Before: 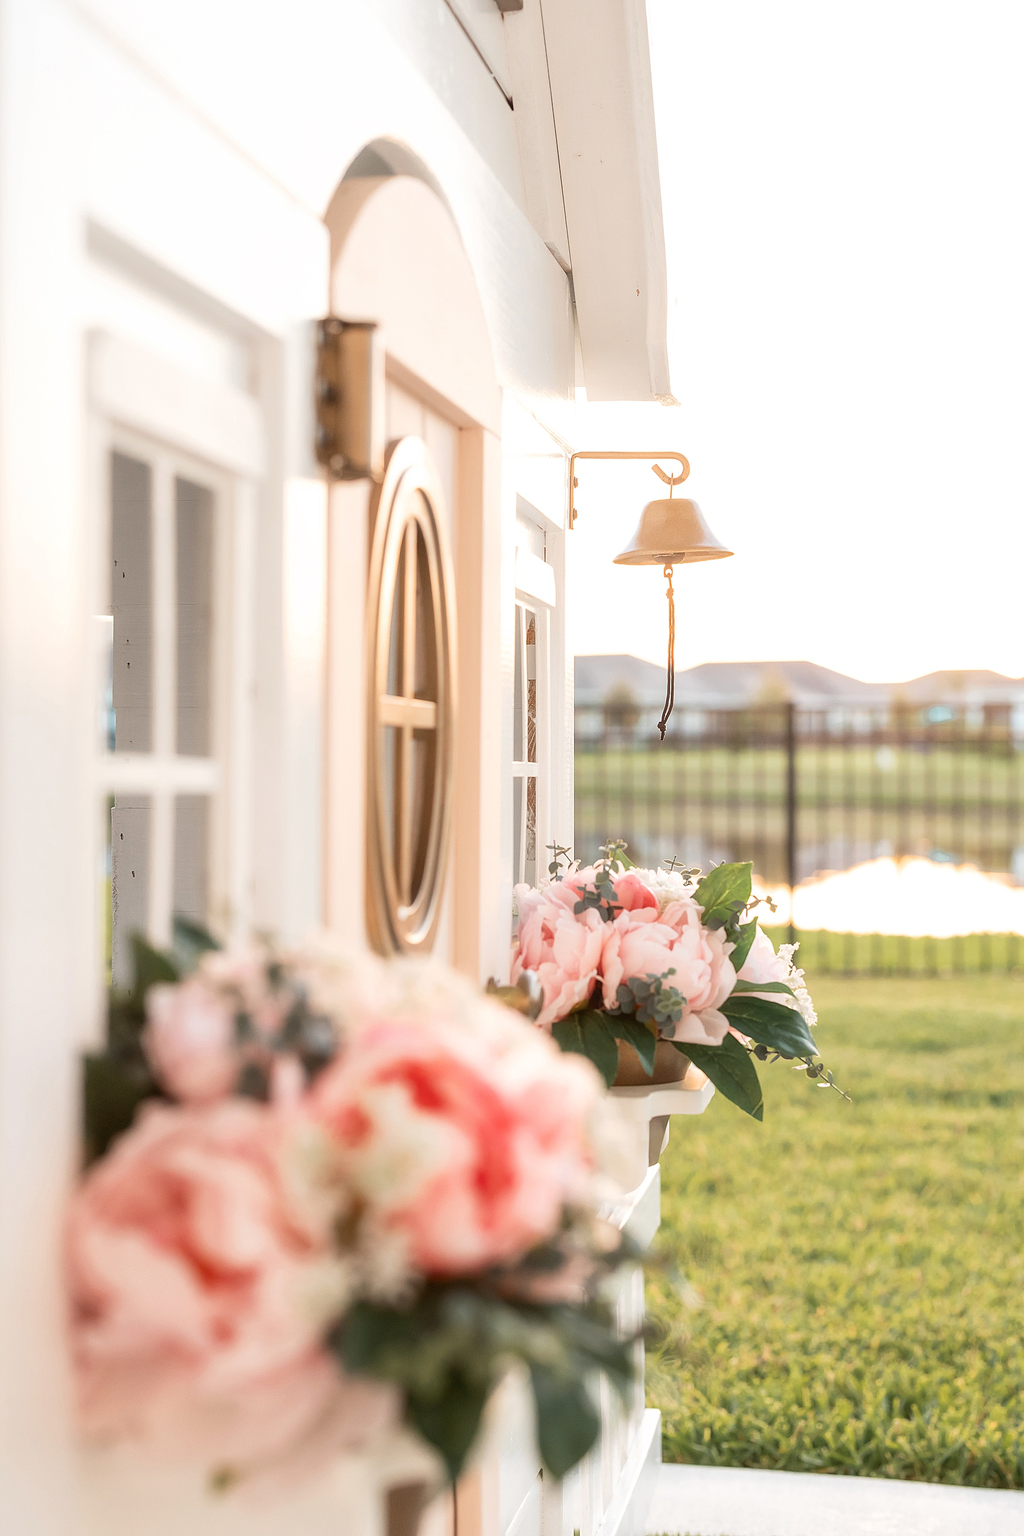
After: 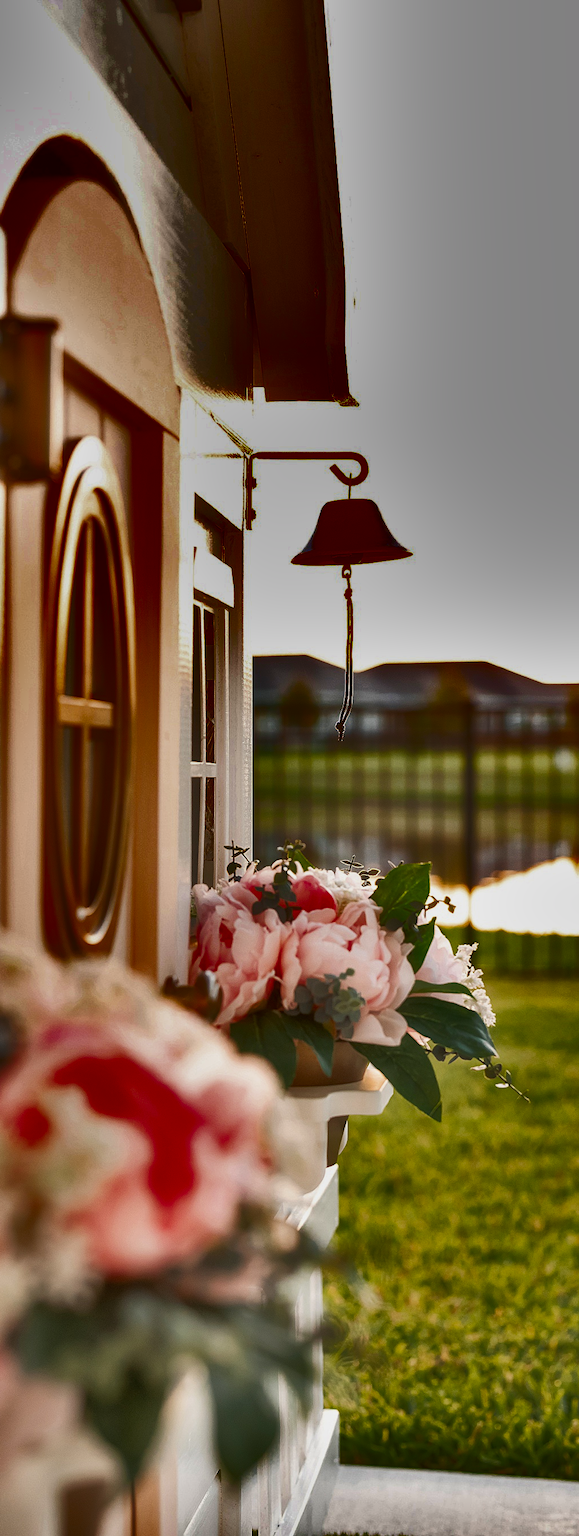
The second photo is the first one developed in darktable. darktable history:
crop: left 31.458%, top 0%, right 11.876%
shadows and highlights: radius 123.98, shadows 100, white point adjustment -3, highlights -100, highlights color adjustment 89.84%, soften with gaussian
